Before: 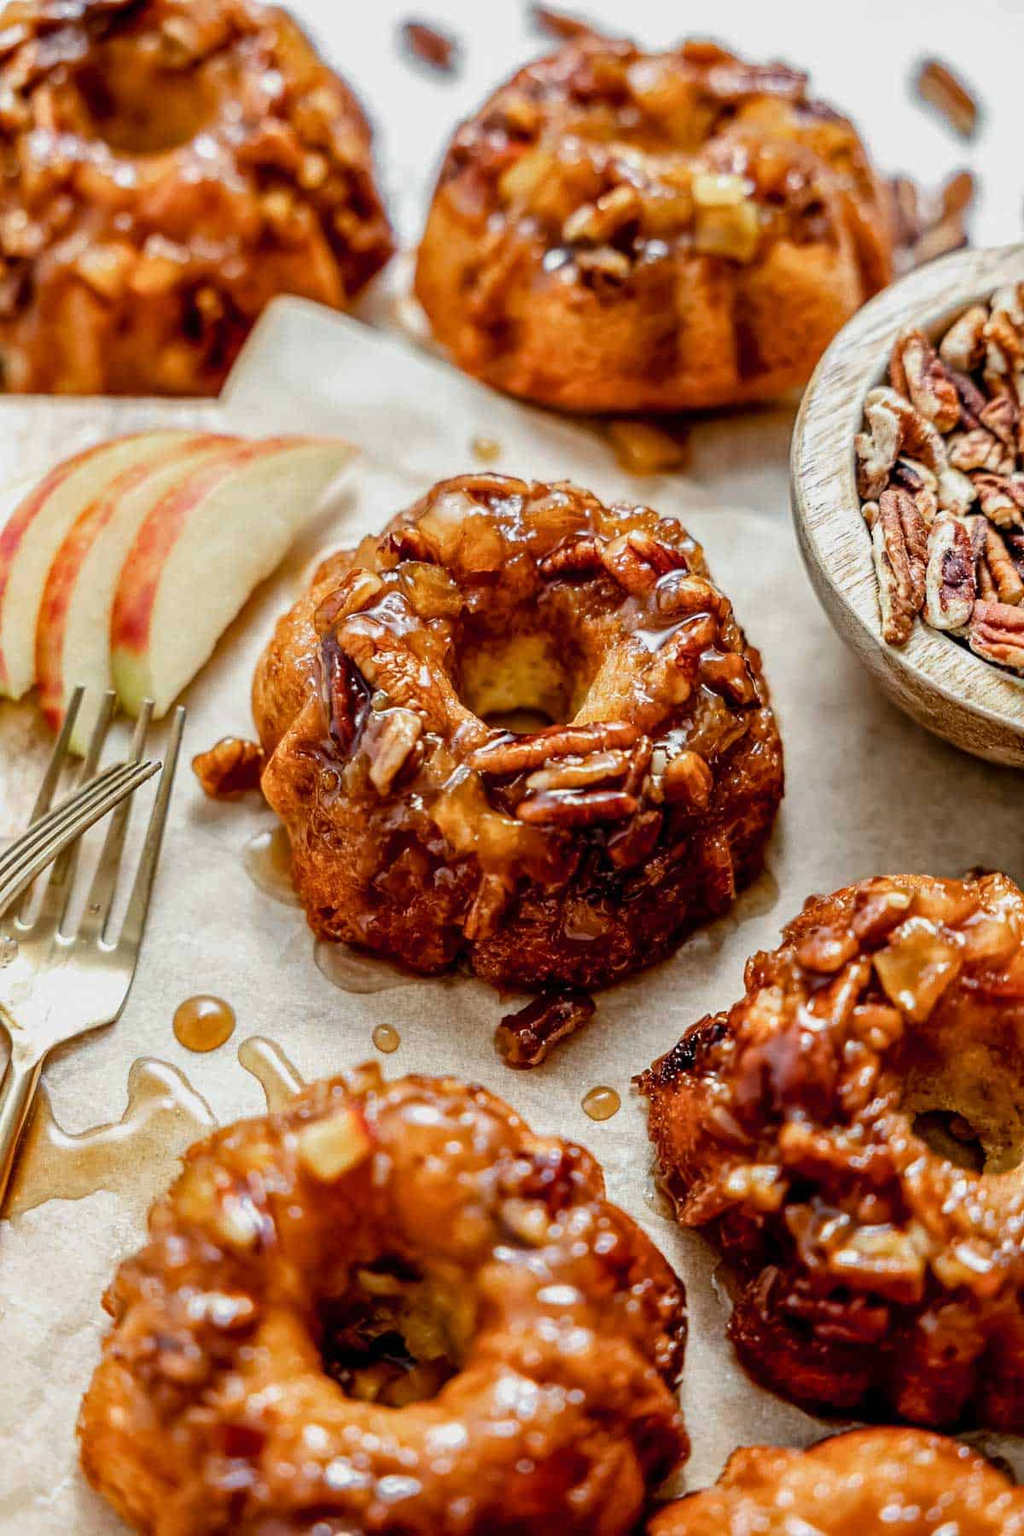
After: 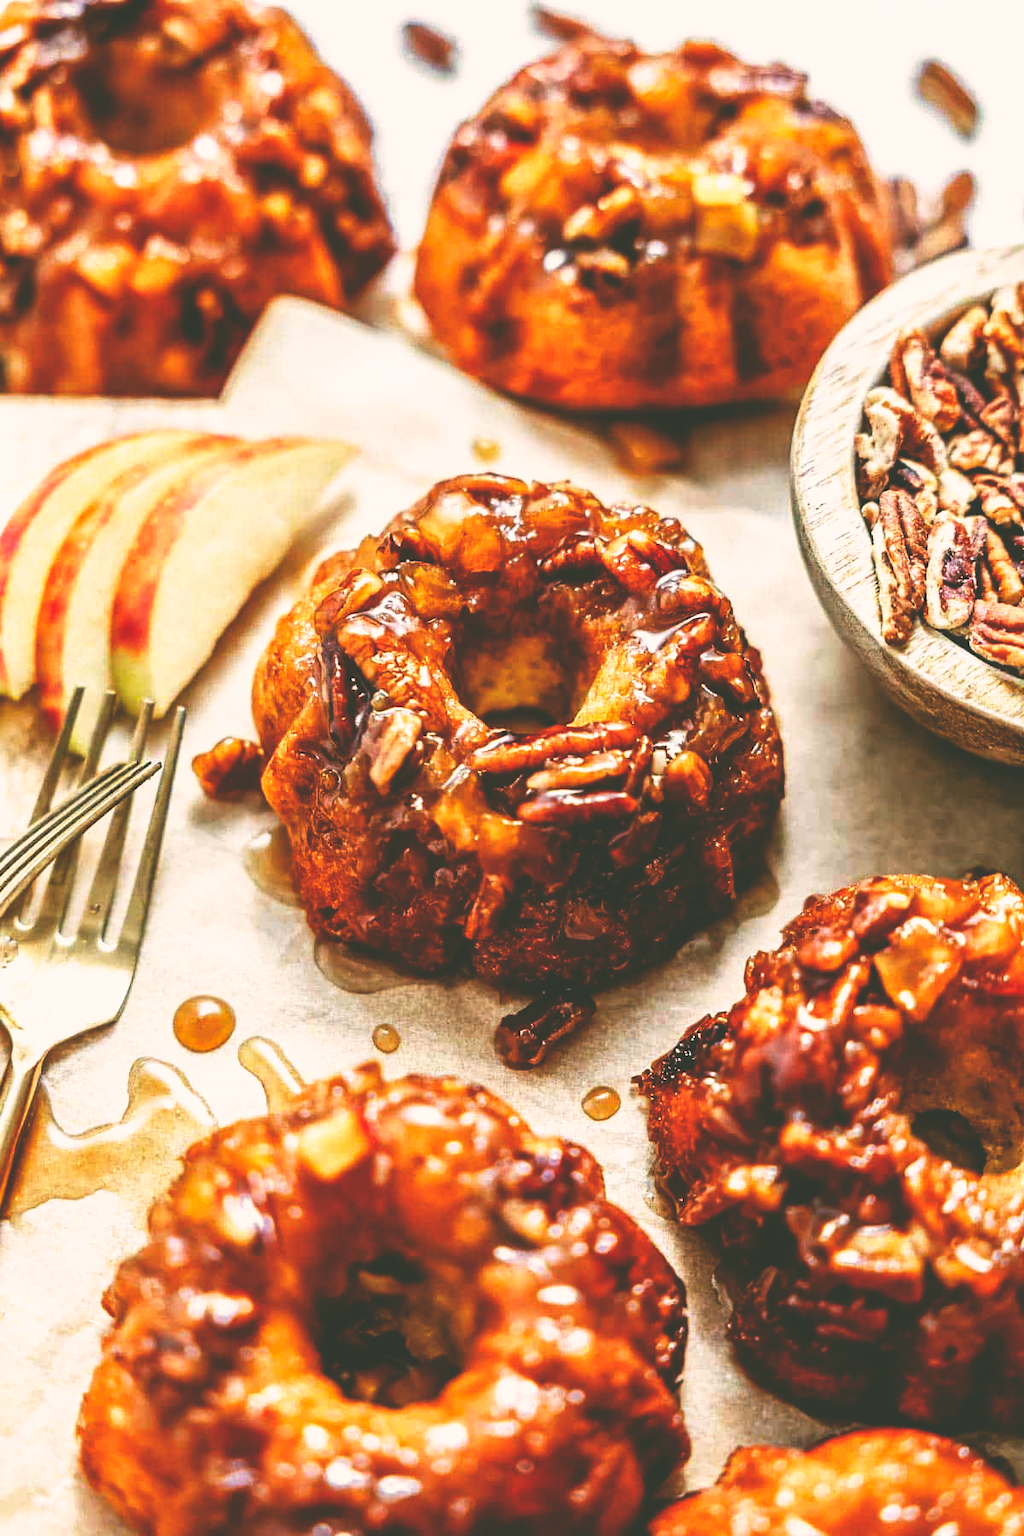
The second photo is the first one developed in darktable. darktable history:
base curve: curves: ch0 [(0, 0.036) (0.007, 0.037) (0.604, 0.887) (1, 1)], preserve colors none
color correction: highlights a* 4.59, highlights b* 4.97, shadows a* -7.04, shadows b* 5.01
